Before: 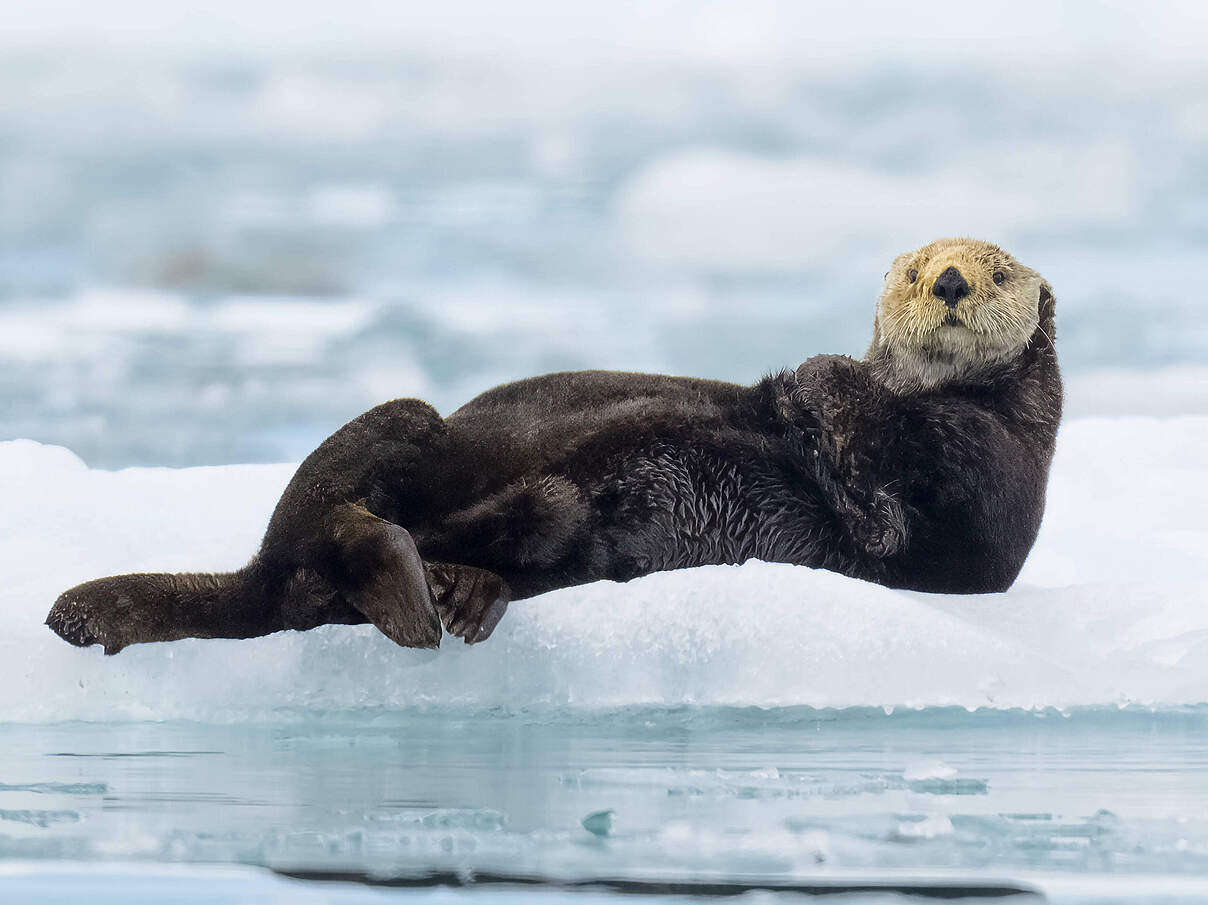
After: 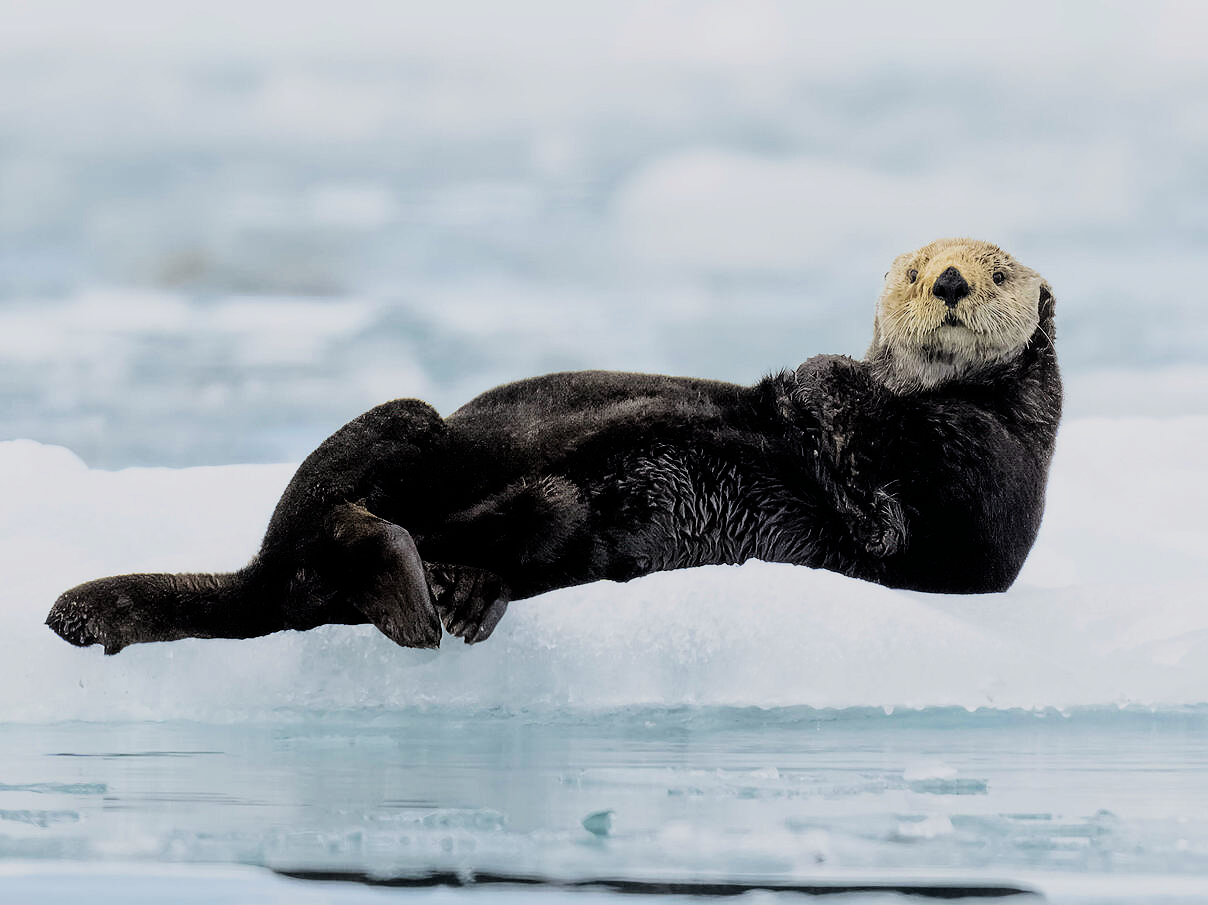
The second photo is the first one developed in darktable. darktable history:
filmic rgb: black relative exposure -5 EV, hardness 2.88, contrast 1.3
contrast brightness saturation: saturation -0.05
